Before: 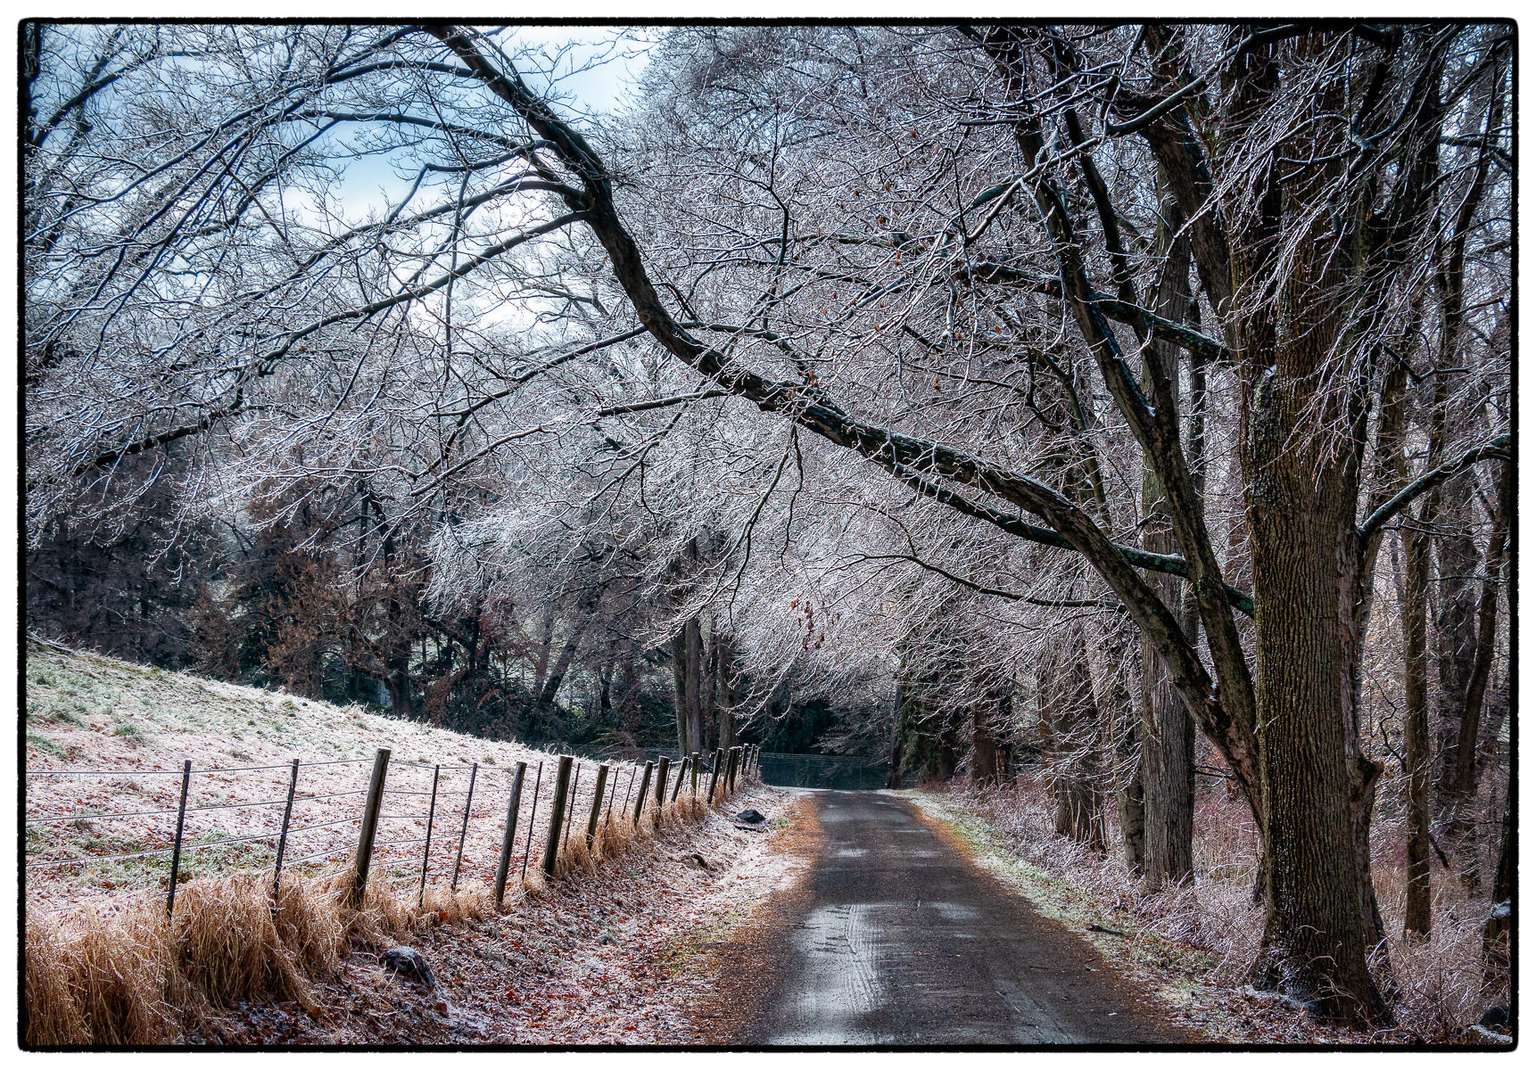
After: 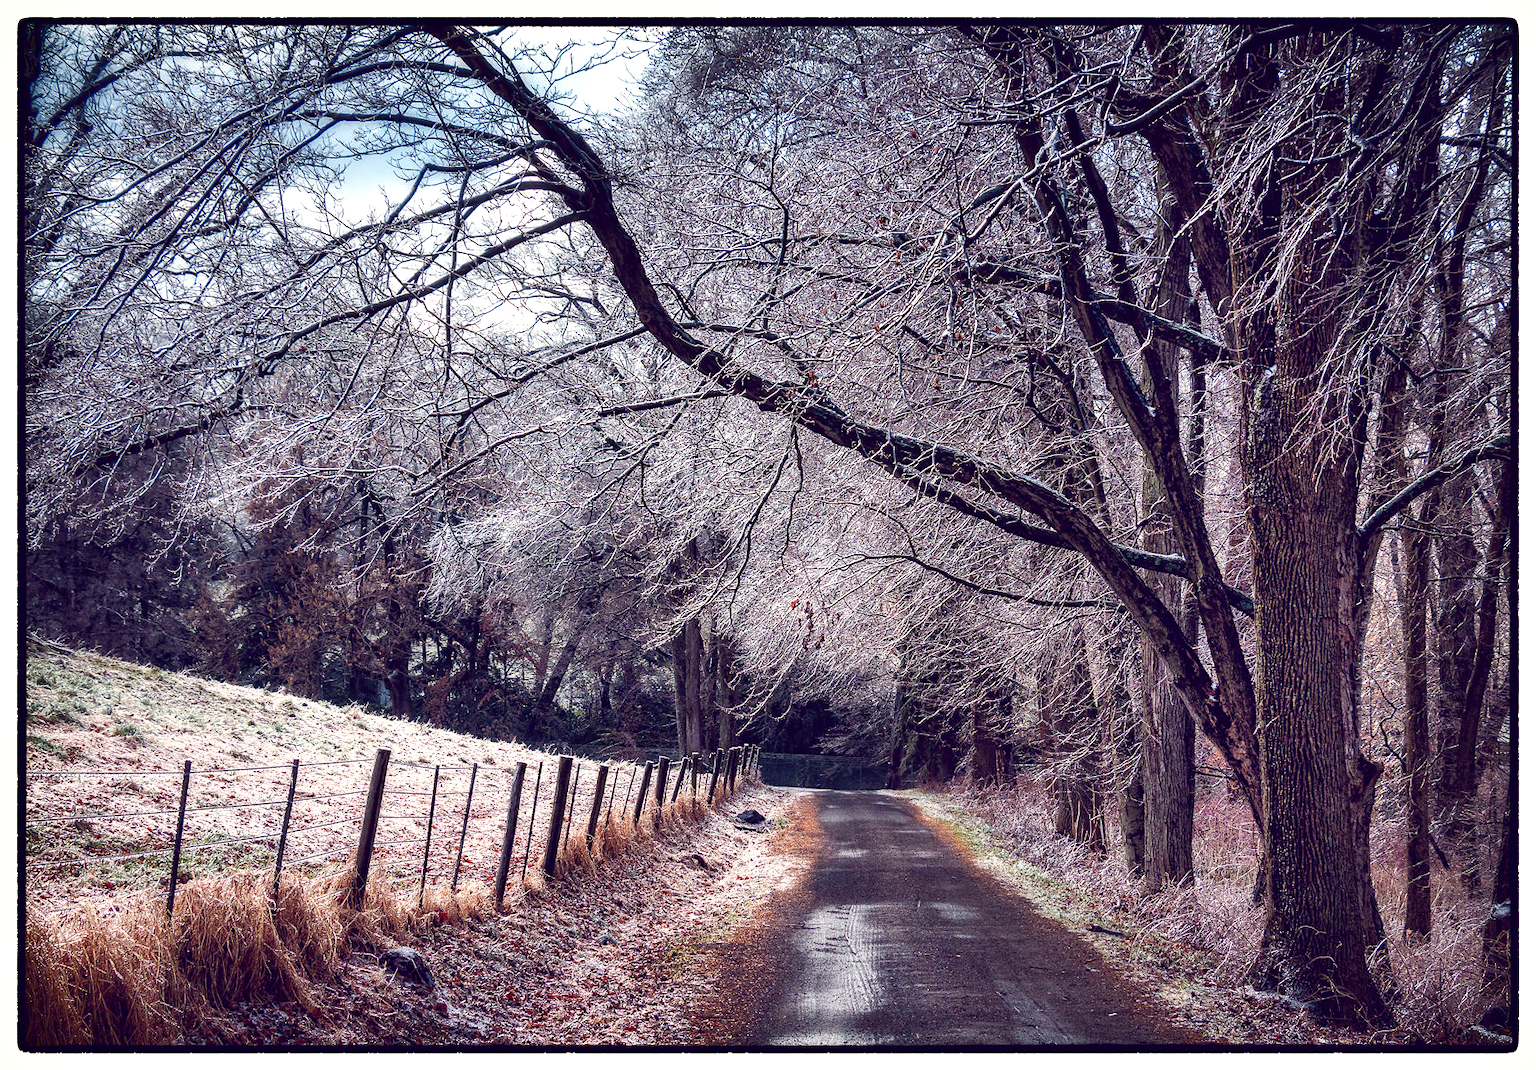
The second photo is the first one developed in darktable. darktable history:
shadows and highlights: shadows 60, highlights -60.23, soften with gaussian
color balance: lift [1.001, 0.997, 0.99, 1.01], gamma [1.007, 1, 0.975, 1.025], gain [1, 1.065, 1.052, 0.935], contrast 13.25%
